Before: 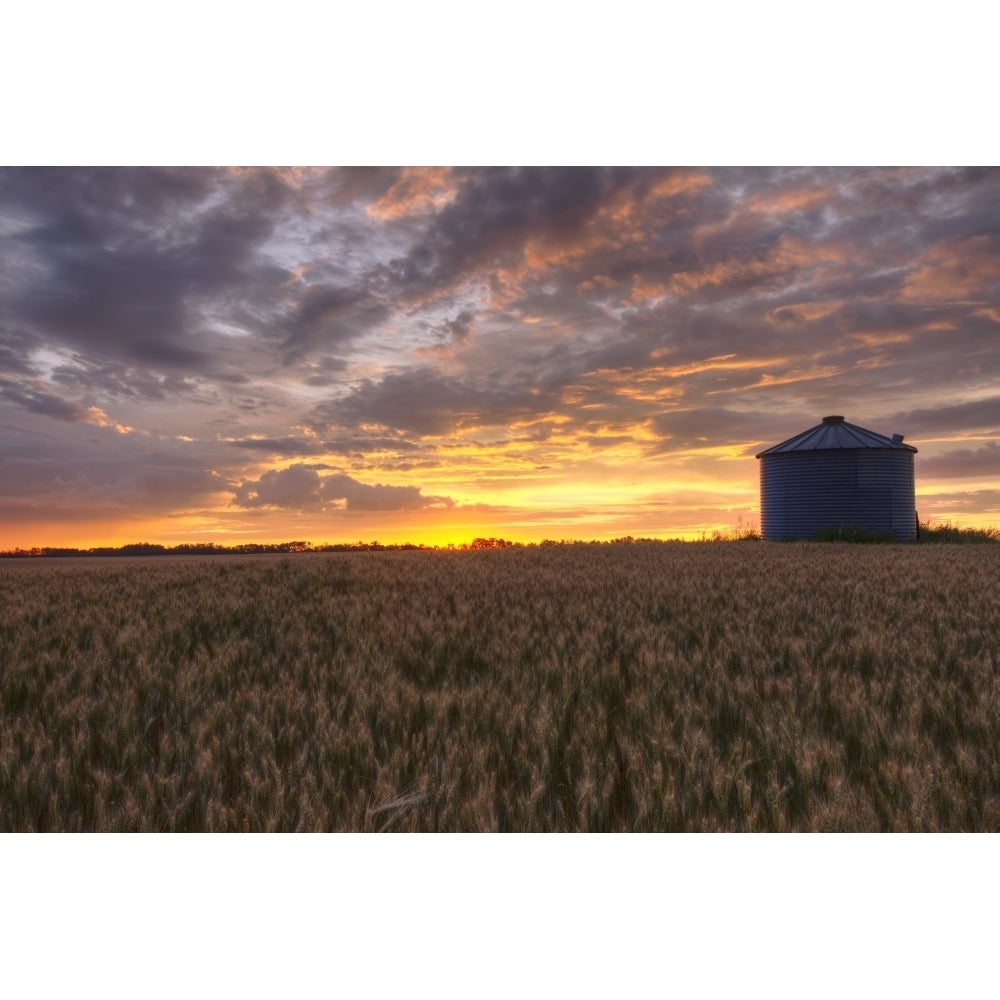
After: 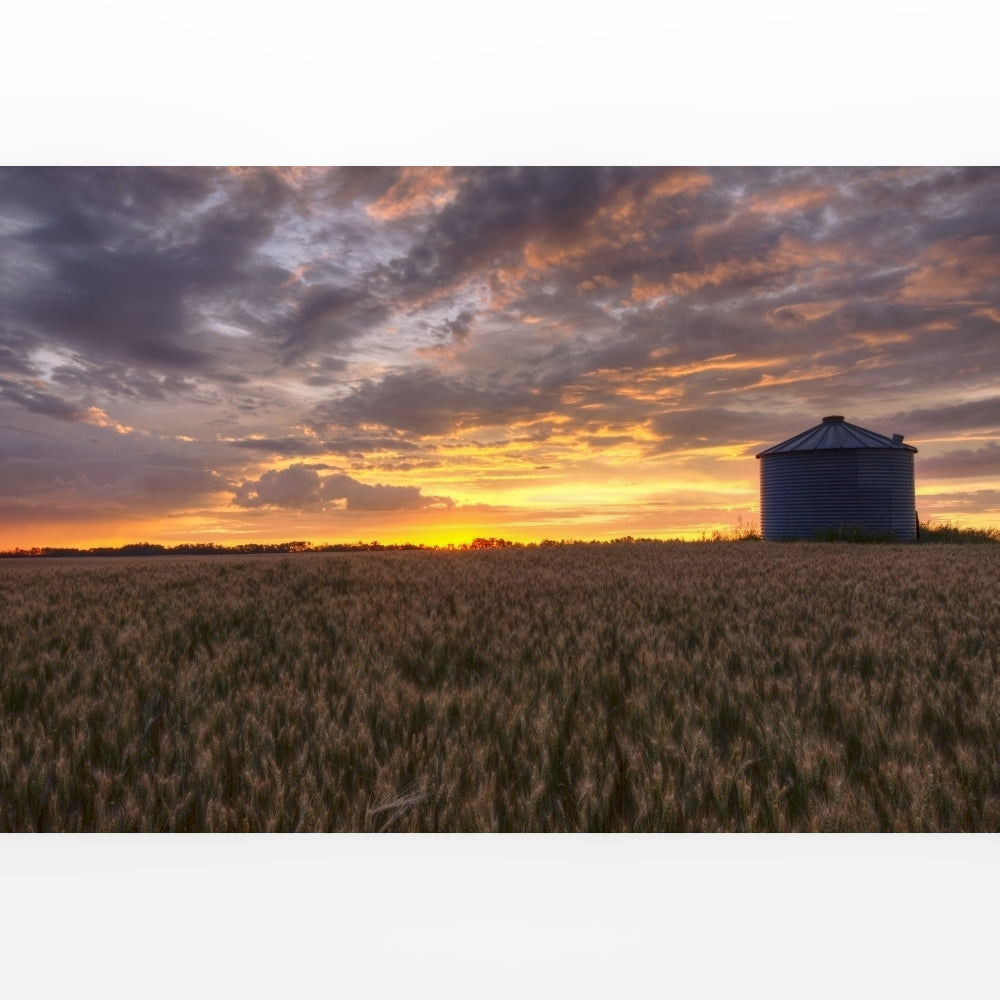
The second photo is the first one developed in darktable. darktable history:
local contrast: highlights 62%, shadows 106%, detail 107%, midtone range 0.533
